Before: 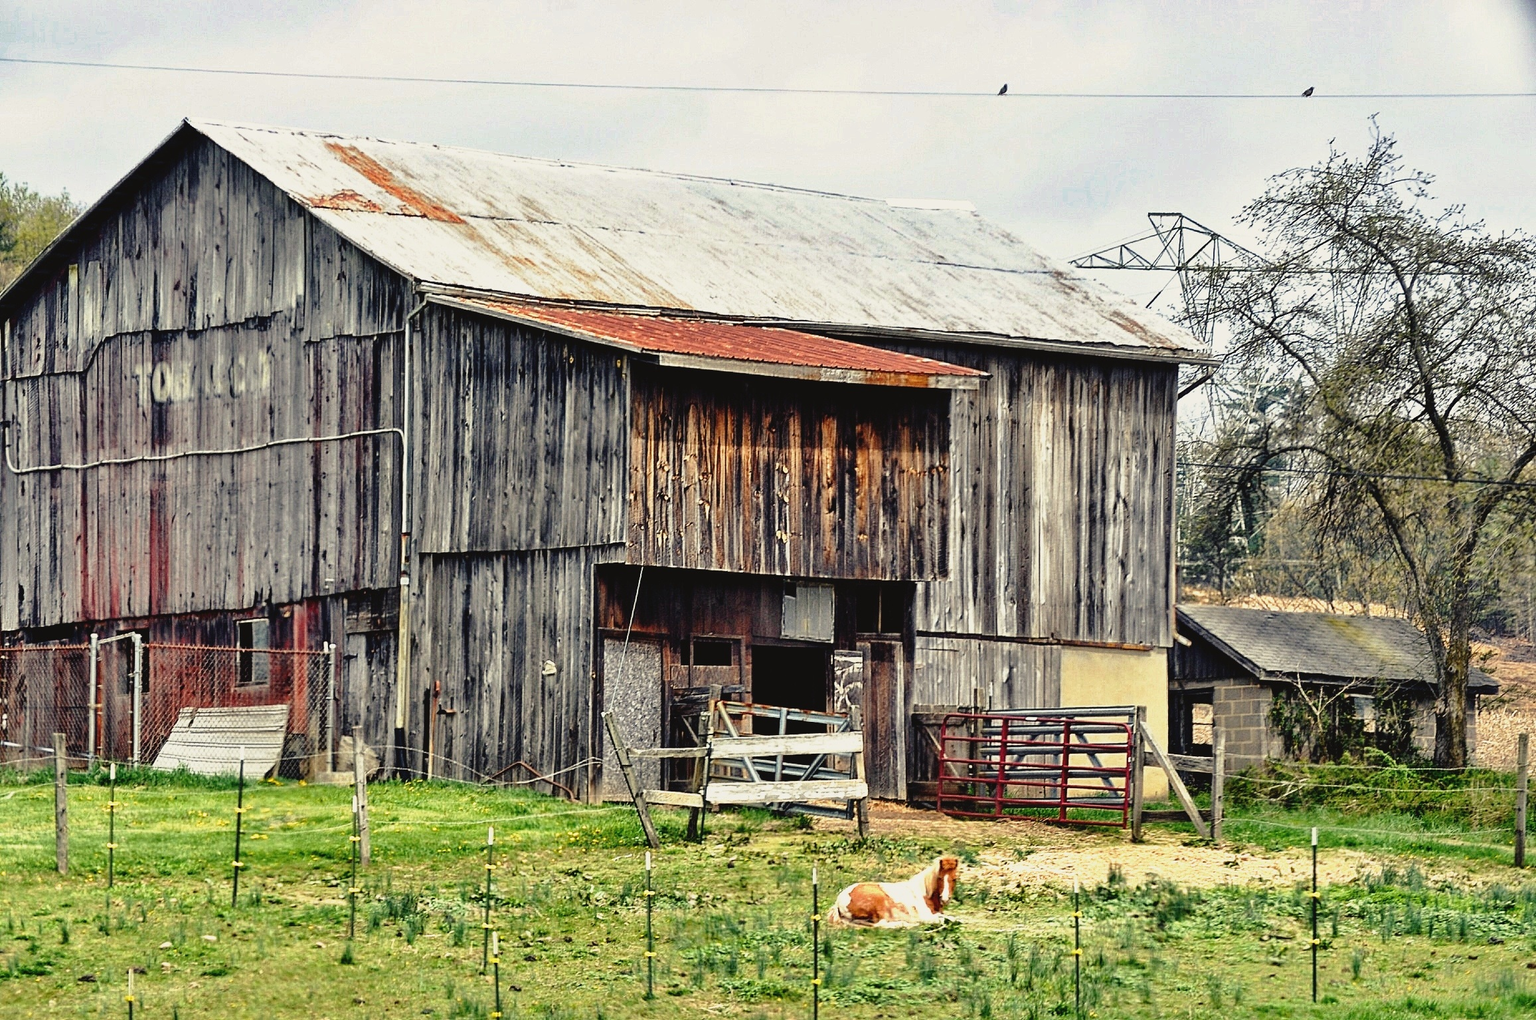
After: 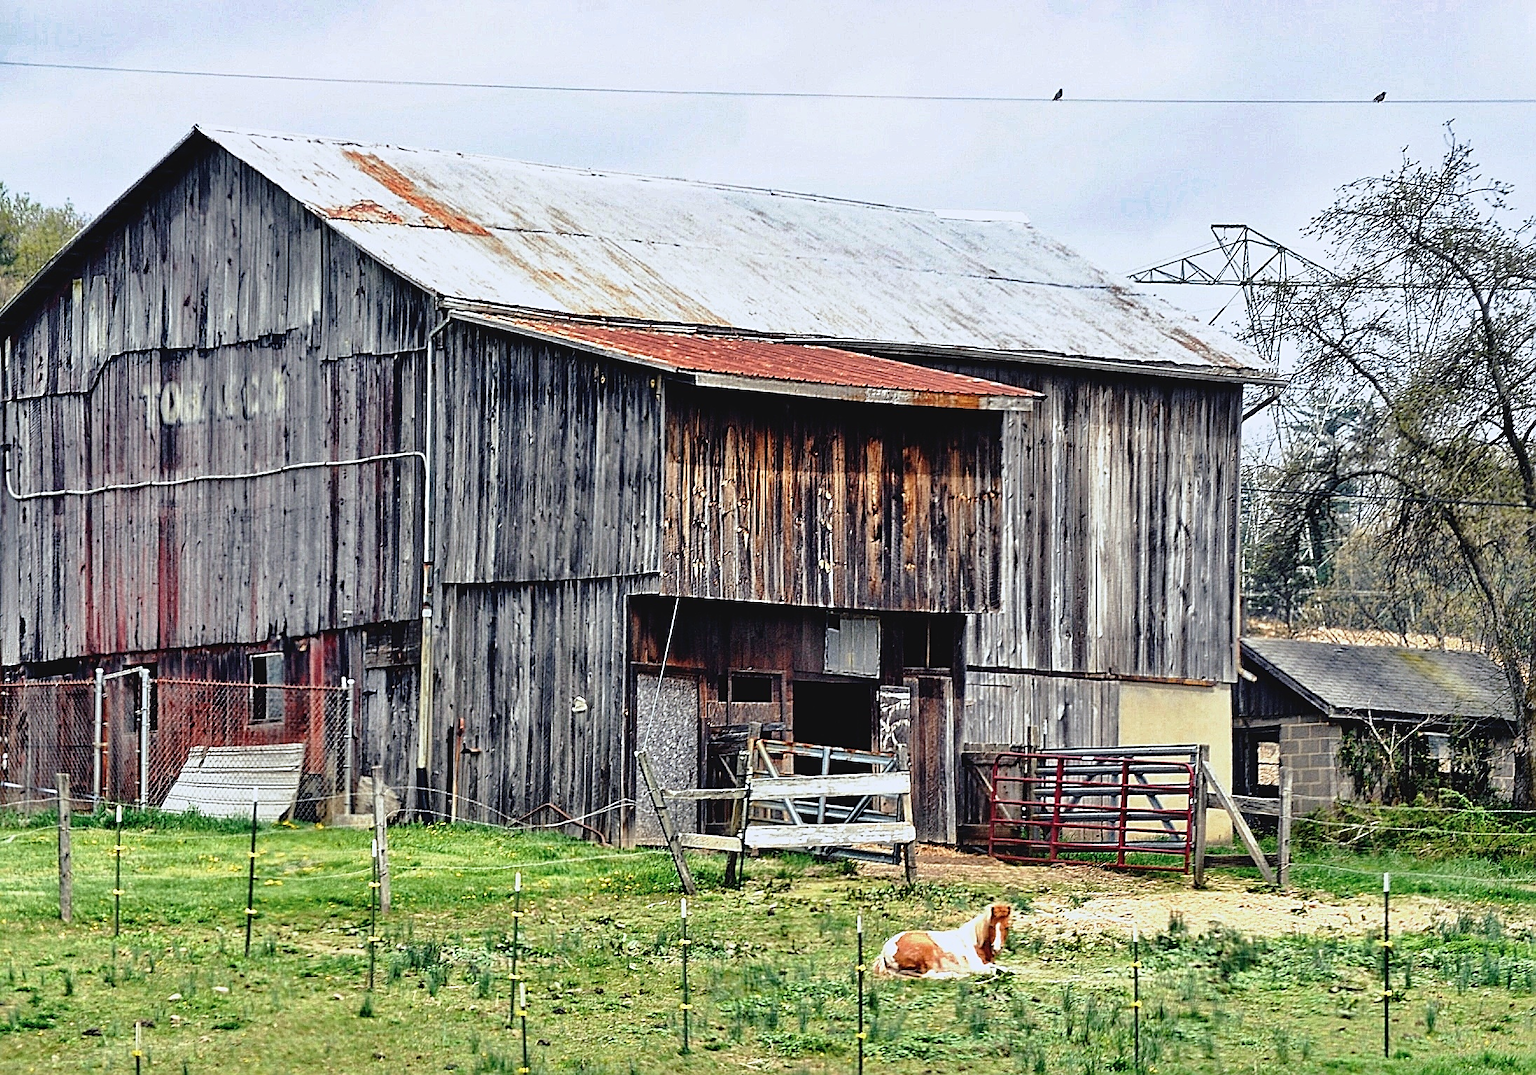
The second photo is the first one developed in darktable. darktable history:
color calibration: illuminant as shot in camera, x 0.366, y 0.378, temperature 4425.7 K, saturation algorithm version 1 (2020)
sharpen: on, module defaults
crop and rotate: right 5.167%
